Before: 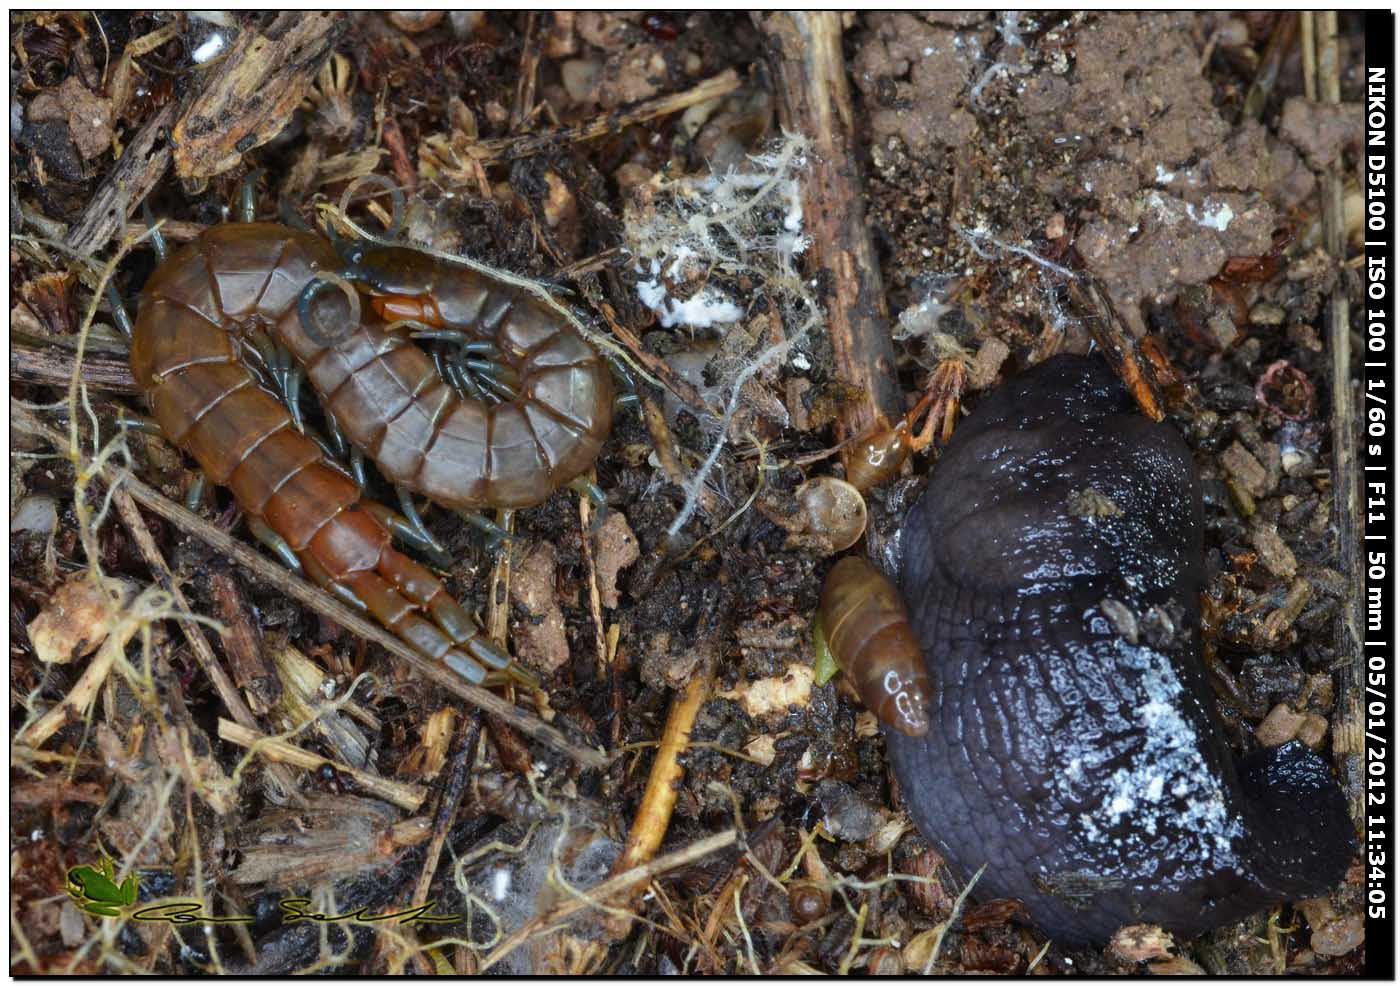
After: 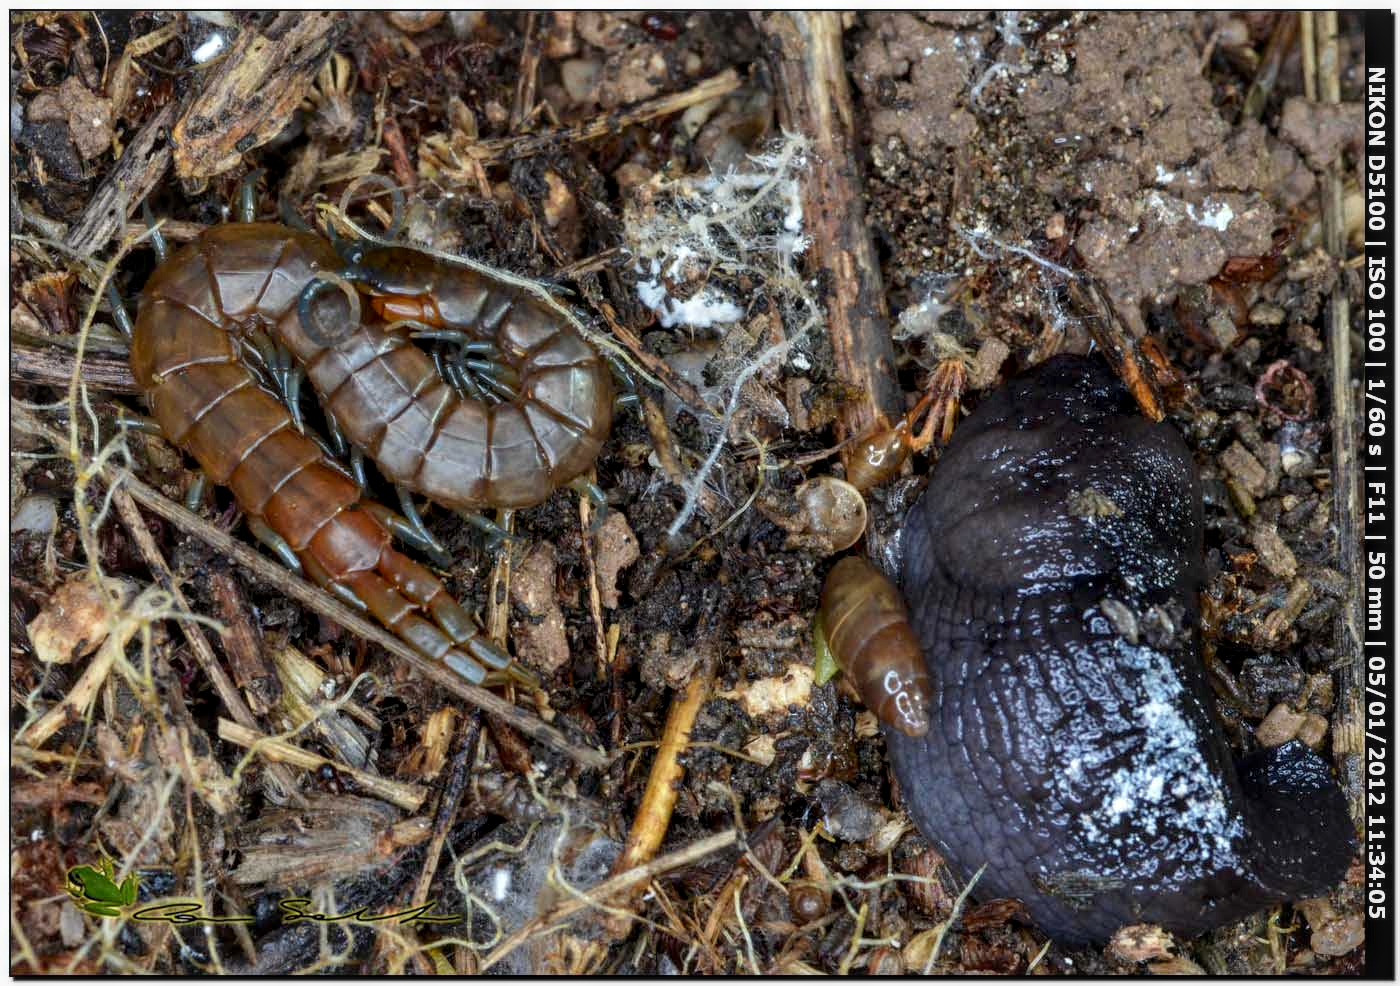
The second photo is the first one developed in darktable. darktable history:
local contrast: on, module defaults
exposure: black level correction 0.004, exposure 0.017 EV, compensate highlight preservation false
